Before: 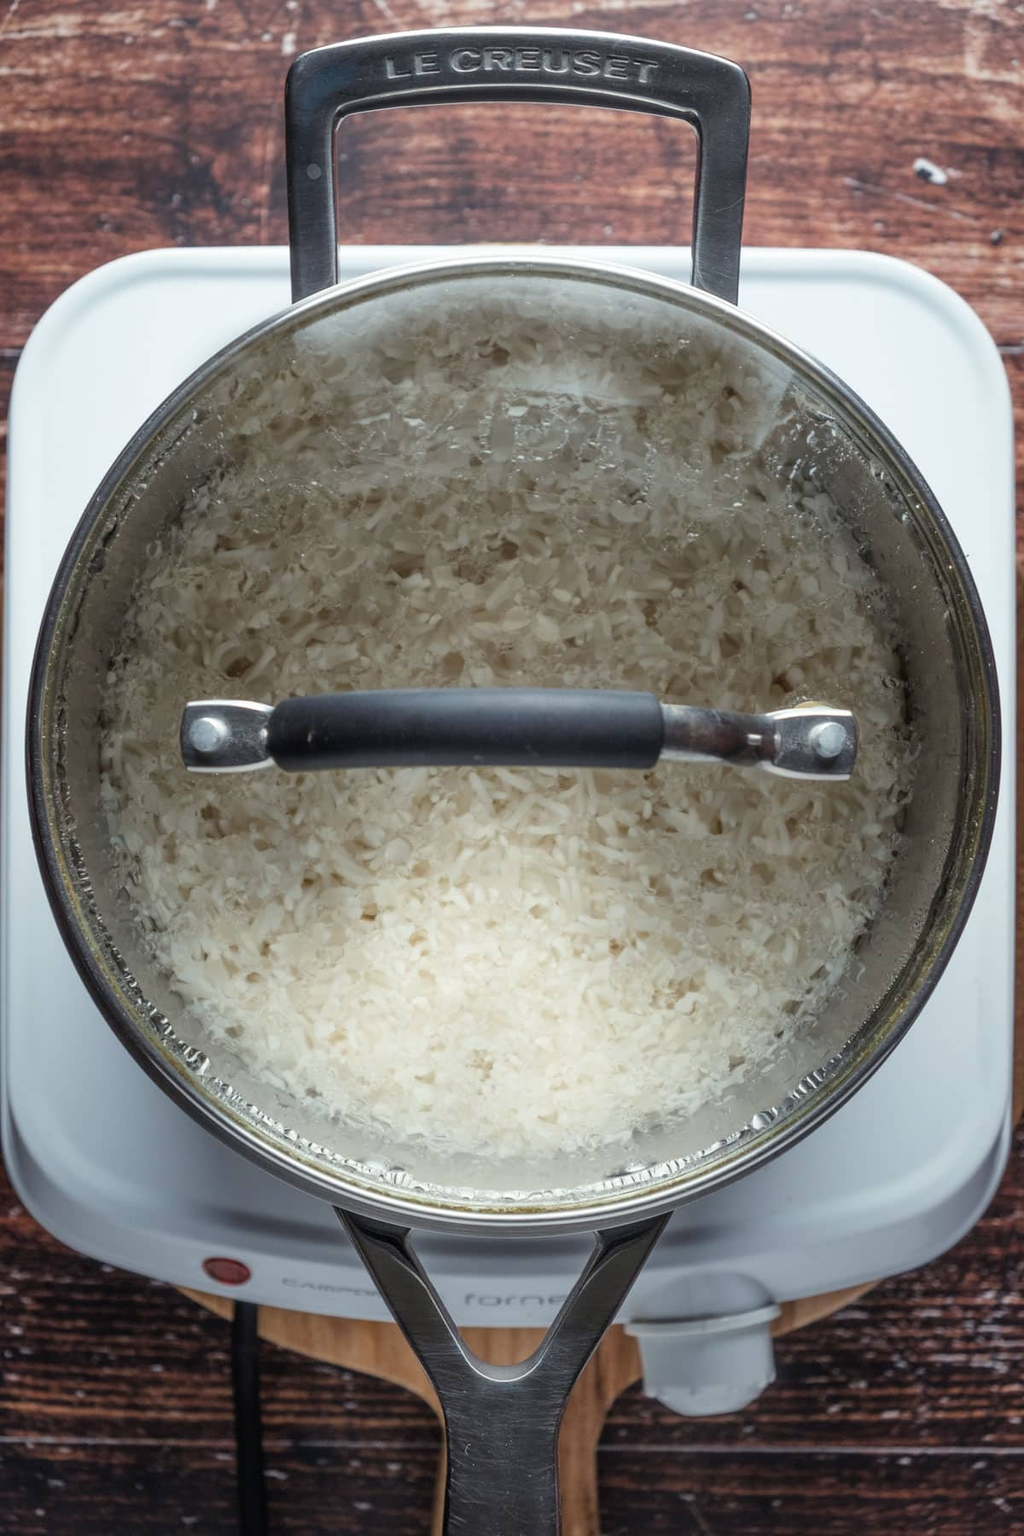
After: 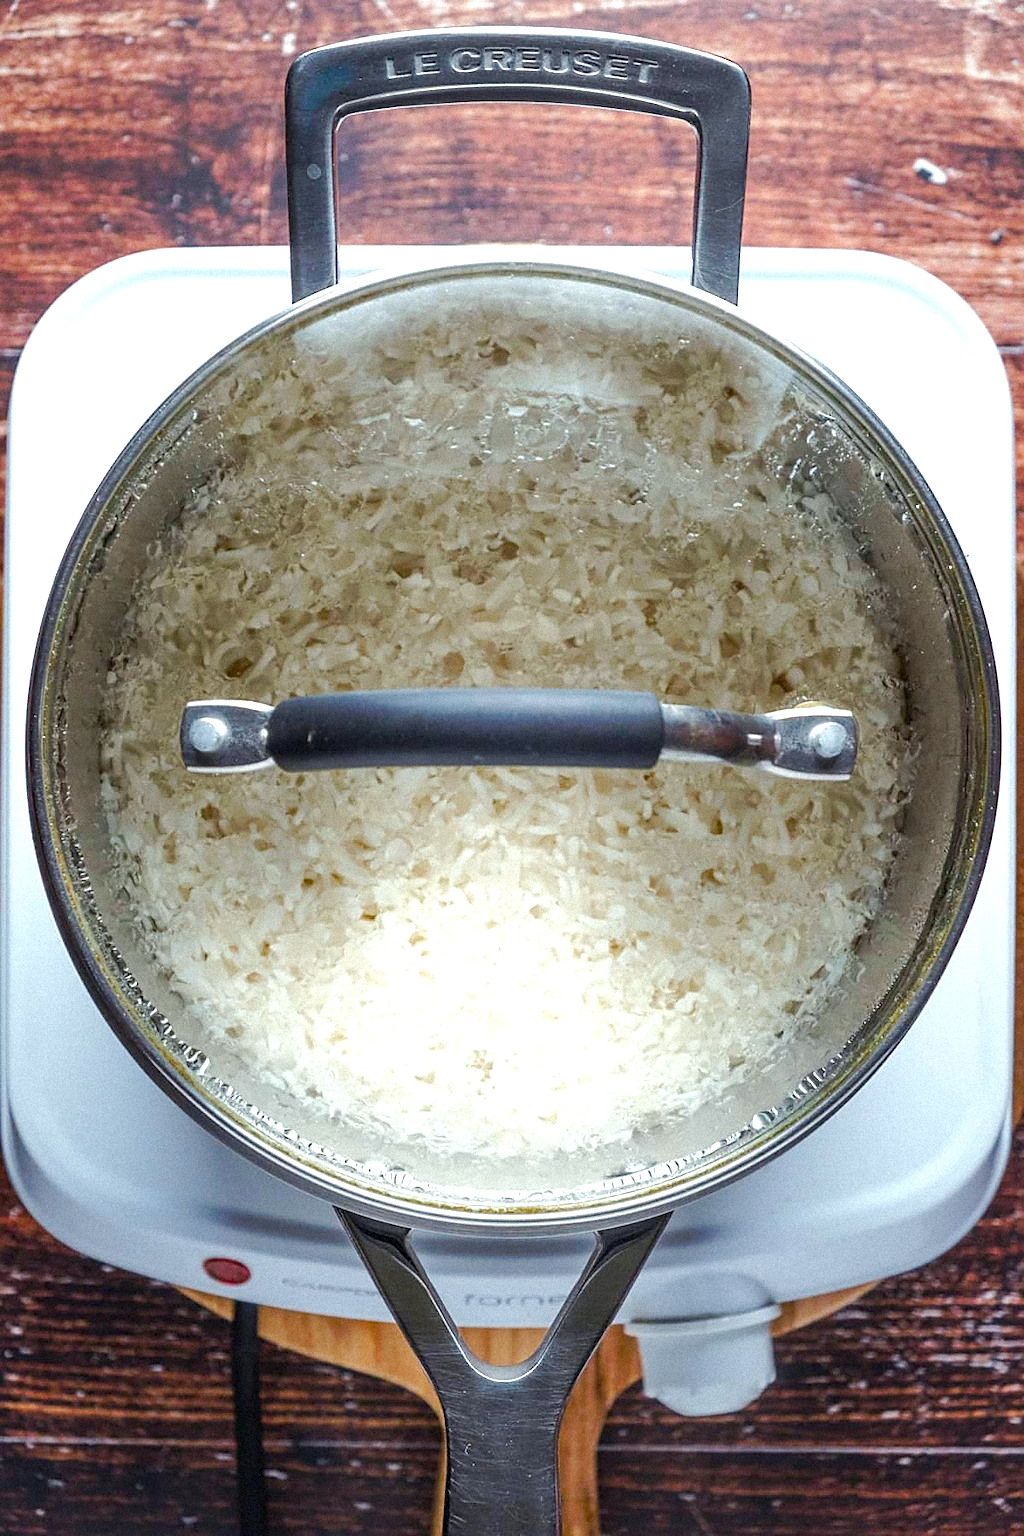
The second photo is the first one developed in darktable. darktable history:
tone curve: curves: ch0 [(0, 0) (0.003, 0.003) (0.011, 0.011) (0.025, 0.024) (0.044, 0.043) (0.069, 0.067) (0.1, 0.096) (0.136, 0.131) (0.177, 0.171) (0.224, 0.217) (0.277, 0.268) (0.335, 0.324) (0.399, 0.386) (0.468, 0.453) (0.543, 0.547) (0.623, 0.626) (0.709, 0.712) (0.801, 0.802) (0.898, 0.898) (1, 1)], preserve colors none
grain: mid-tones bias 0%
white balance: red 0.982, blue 1.018
color balance rgb: linear chroma grading › shadows -2.2%, linear chroma grading › highlights -15%, linear chroma grading › global chroma -10%, linear chroma grading › mid-tones -10%, perceptual saturation grading › global saturation 45%, perceptual saturation grading › highlights -50%, perceptual saturation grading › shadows 30%, perceptual brilliance grading › global brilliance 18%, global vibrance 45%
base curve: curves: ch0 [(0, 0) (0.262, 0.32) (0.722, 0.705) (1, 1)]
rotate and perspective: crop left 0, crop top 0
contrast brightness saturation: saturation -0.1
sharpen: on, module defaults
